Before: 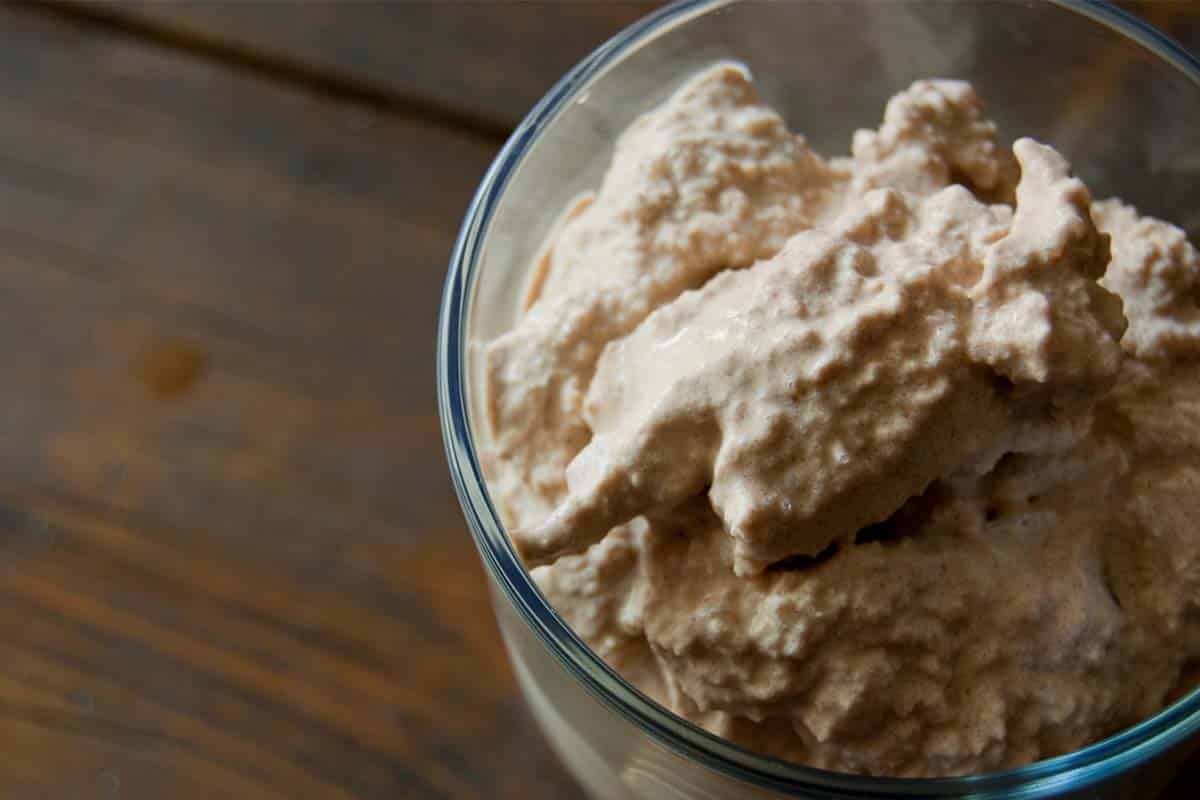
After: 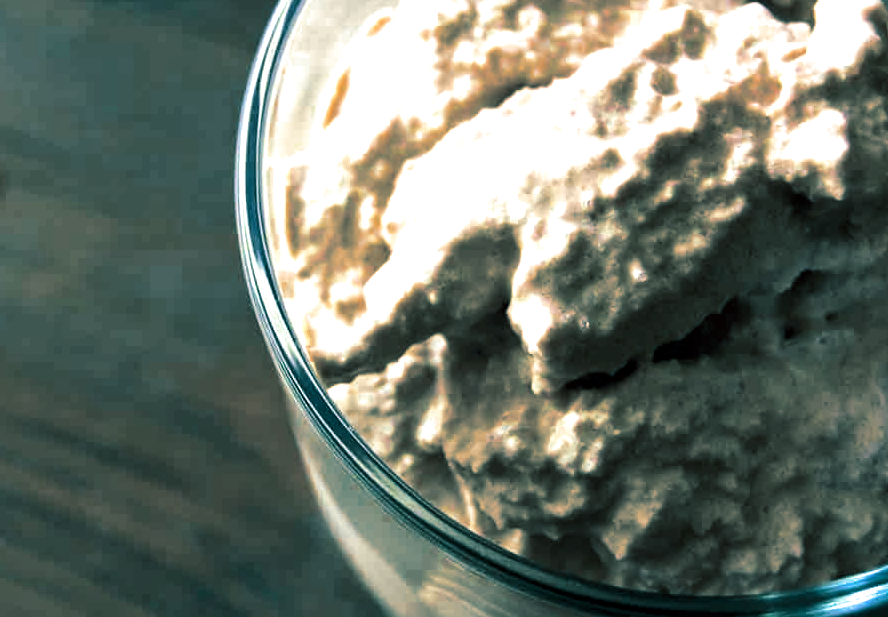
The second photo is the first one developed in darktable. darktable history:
color zones: curves: ch0 [(0.11, 0.396) (0.195, 0.36) (0.25, 0.5) (0.303, 0.412) (0.357, 0.544) (0.75, 0.5) (0.967, 0.328)]; ch1 [(0, 0.468) (0.112, 0.512) (0.202, 0.6) (0.25, 0.5) (0.307, 0.352) (0.357, 0.544) (0.75, 0.5) (0.963, 0.524)]
split-toning: shadows › hue 186.43°, highlights › hue 49.29°, compress 30.29%
tone equalizer: -8 EV -0.75 EV, -7 EV -0.7 EV, -6 EV -0.6 EV, -5 EV -0.4 EV, -3 EV 0.4 EV, -2 EV 0.6 EV, -1 EV 0.7 EV, +0 EV 0.75 EV, edges refinement/feathering 500, mask exposure compensation -1.57 EV, preserve details no
crop: left 16.871%, top 22.857%, right 9.116%
exposure: black level correction 0.001, exposure 0.675 EV, compensate highlight preservation false
local contrast: mode bilateral grid, contrast 10, coarseness 25, detail 110%, midtone range 0.2
